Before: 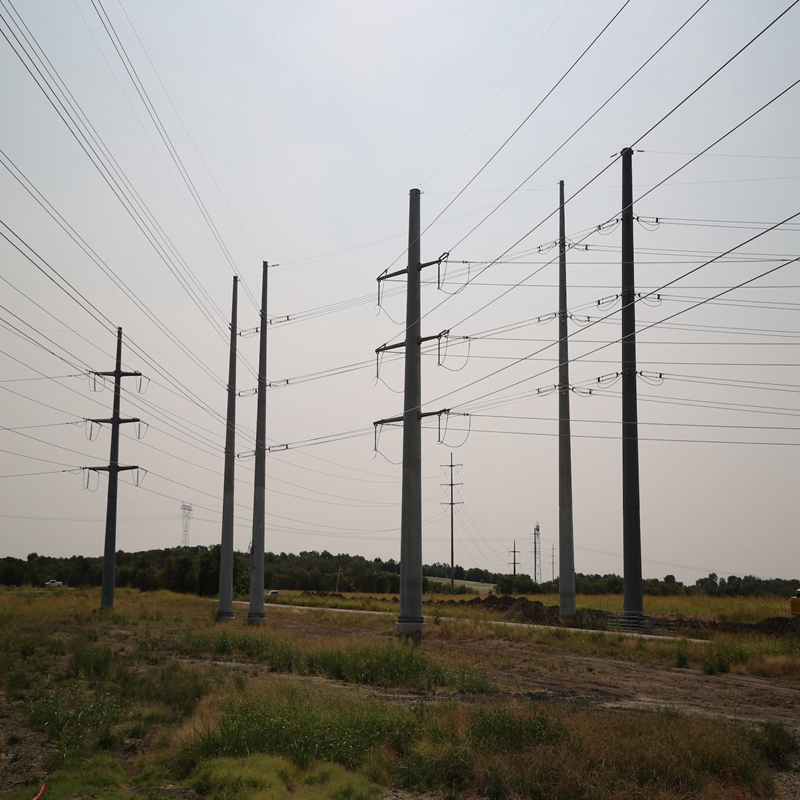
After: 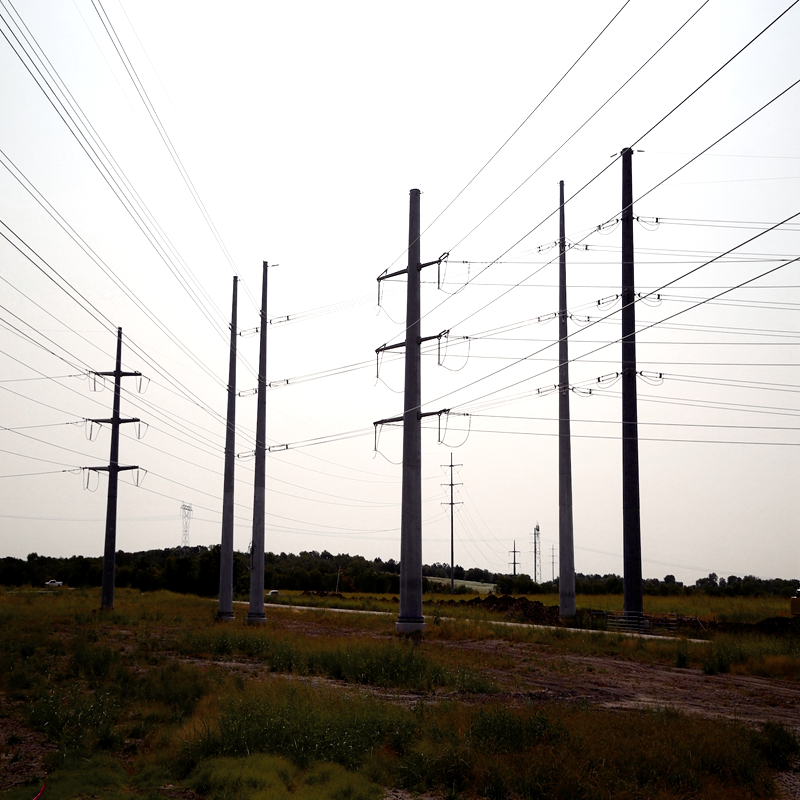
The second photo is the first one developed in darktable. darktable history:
color balance rgb: shadows lift › luminance -21.291%, shadows lift › chroma 8.63%, shadows lift › hue 285.04°, global offset › luminance -0.469%, perceptual saturation grading › global saturation 27.141%, perceptual saturation grading › highlights -28.374%, perceptual saturation grading › mid-tones 15.421%, perceptual saturation grading › shadows 34.394%, saturation formula JzAzBz (2021)
contrast brightness saturation: contrast 0.101, saturation -0.375
color zones: curves: ch0 [(0, 0.48) (0.209, 0.398) (0.305, 0.332) (0.429, 0.493) (0.571, 0.5) (0.714, 0.5) (0.857, 0.5) (1, 0.48)]; ch1 [(0, 0.633) (0.143, 0.586) (0.286, 0.489) (0.429, 0.448) (0.571, 0.31) (0.714, 0.335) (0.857, 0.492) (1, 0.633)]; ch2 [(0, 0.448) (0.143, 0.498) (0.286, 0.5) (0.429, 0.5) (0.571, 0.5) (0.714, 0.5) (0.857, 0.5) (1, 0.448)]
base curve: curves: ch0 [(0, 0) (0.303, 0.277) (1, 1)], preserve colors none
tone equalizer: -8 EV -0.783 EV, -7 EV -0.712 EV, -6 EV -0.638 EV, -5 EV -0.404 EV, -3 EV 0.4 EV, -2 EV 0.6 EV, -1 EV 0.701 EV, +0 EV 0.755 EV
